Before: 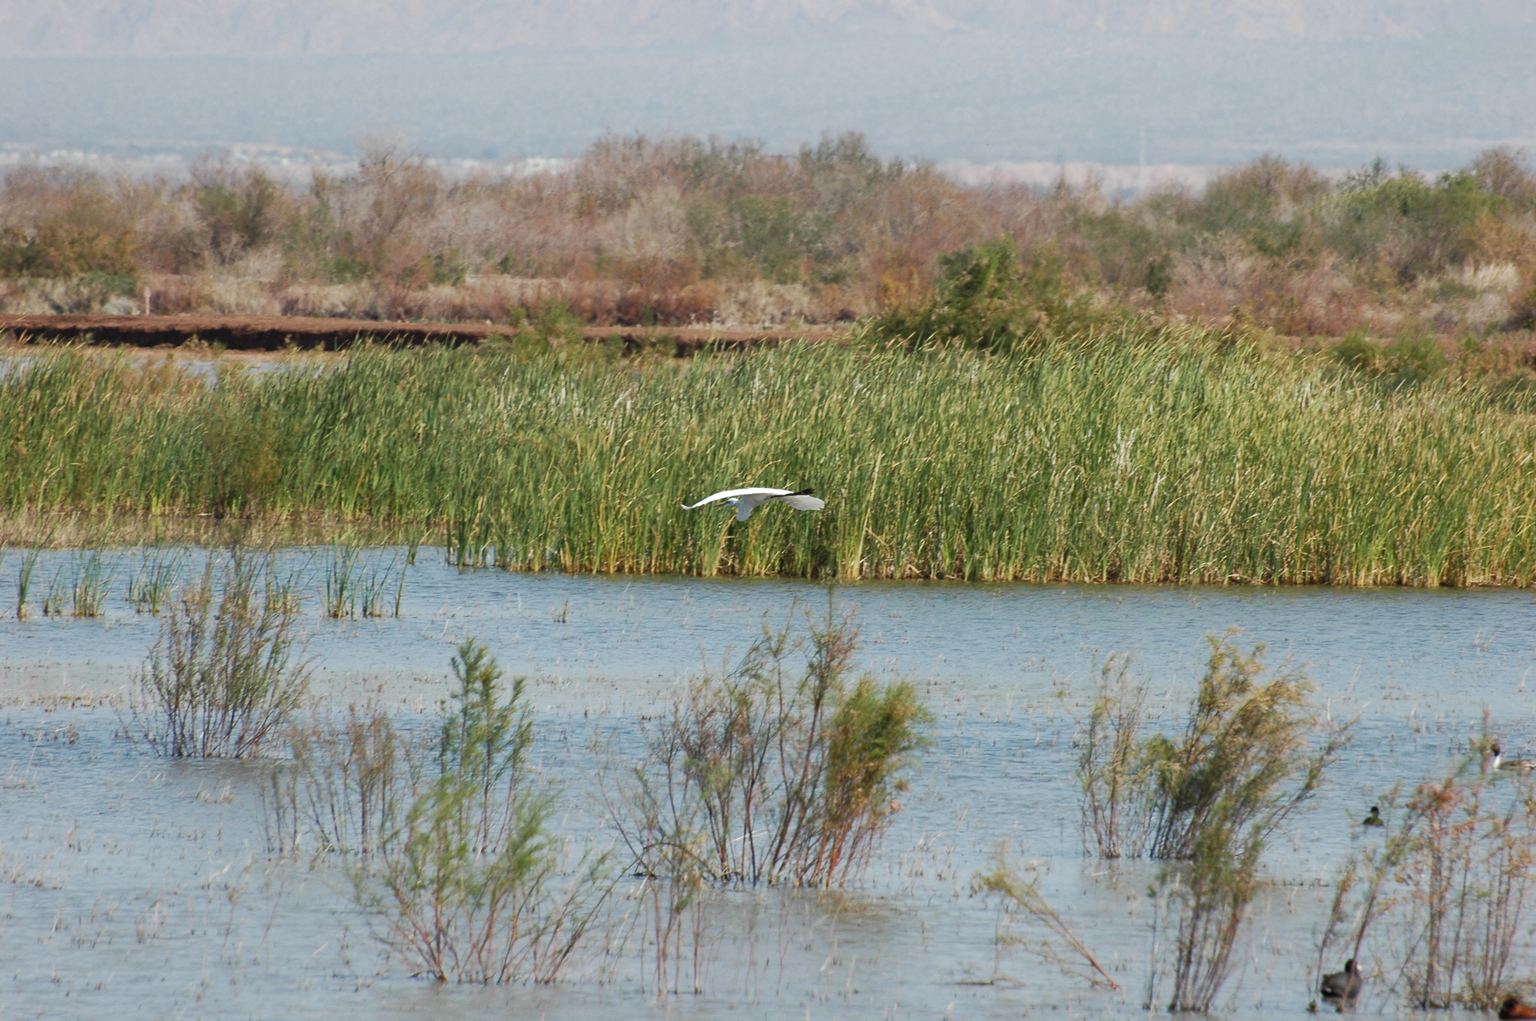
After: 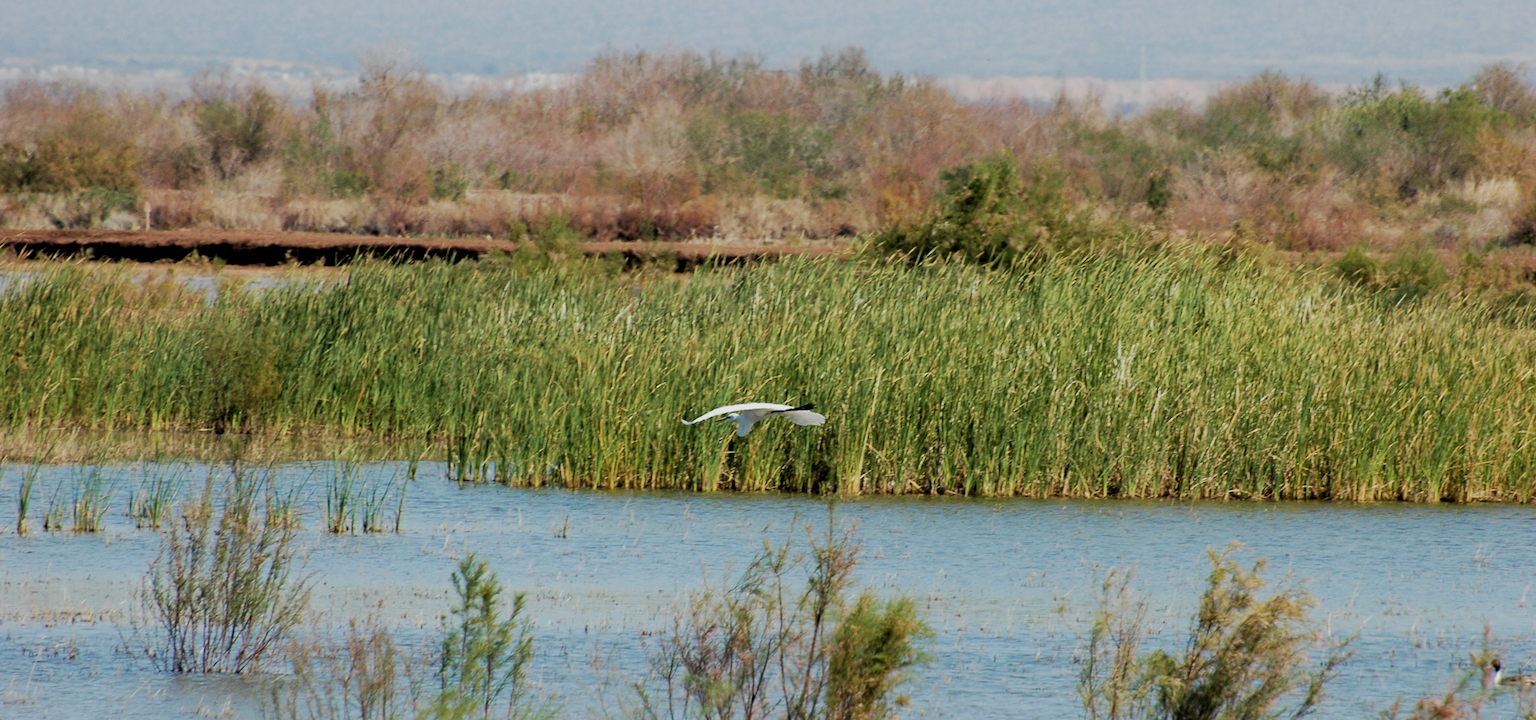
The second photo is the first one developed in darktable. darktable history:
velvia: on, module defaults
exposure: black level correction 0.009, compensate exposure bias true, compensate highlight preservation false
filmic rgb: black relative exposure -7.76 EV, white relative exposure 4.39 EV, target black luminance 0%, hardness 3.76, latitude 50.73%, contrast 1.073, highlights saturation mix 9.55%, shadows ↔ highlights balance -0.25%
crop and rotate: top 8.386%, bottom 21.036%
